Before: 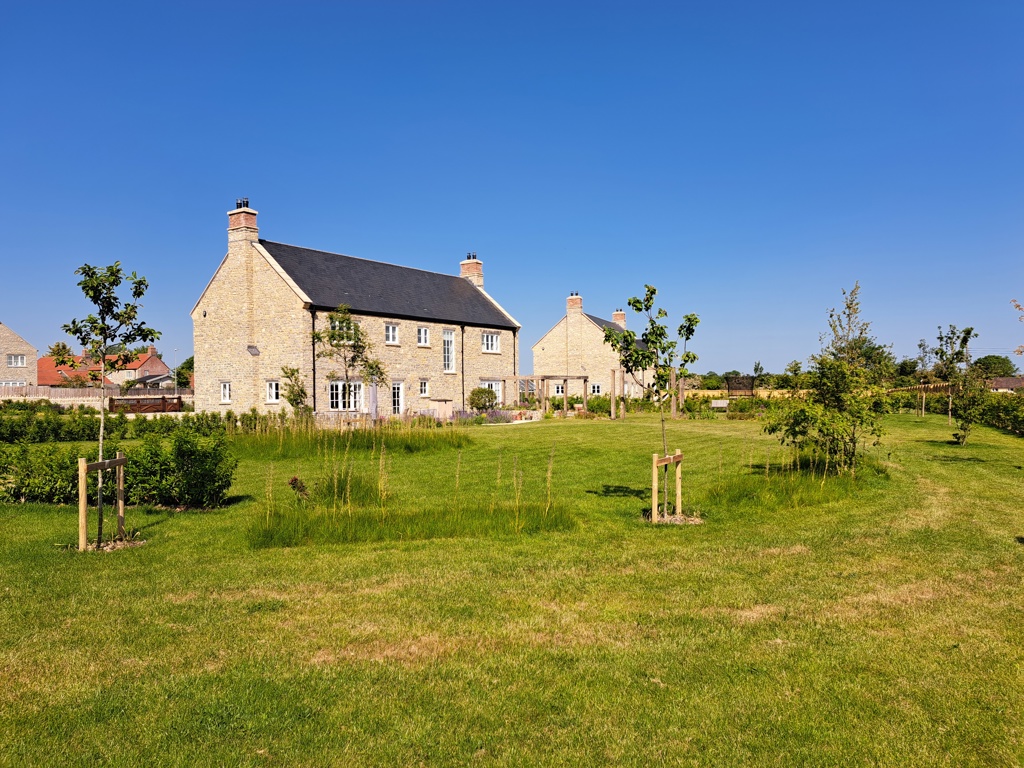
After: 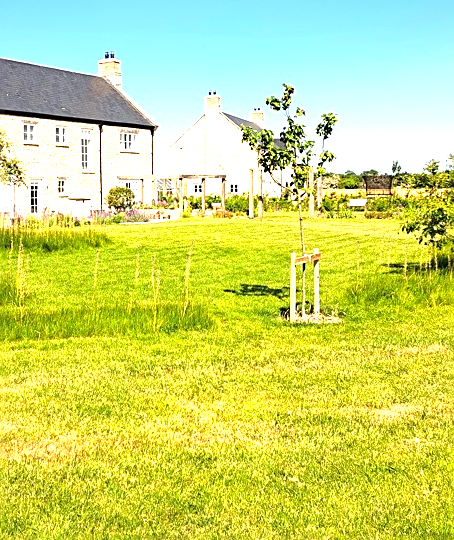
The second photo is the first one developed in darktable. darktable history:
color correction: highlights a* -4.28, highlights b* 6.53
sharpen: on, module defaults
exposure: black level correction 0, exposure 1.55 EV, compensate exposure bias true, compensate highlight preservation false
crop: left 35.432%, top 26.233%, right 20.145%, bottom 3.432%
